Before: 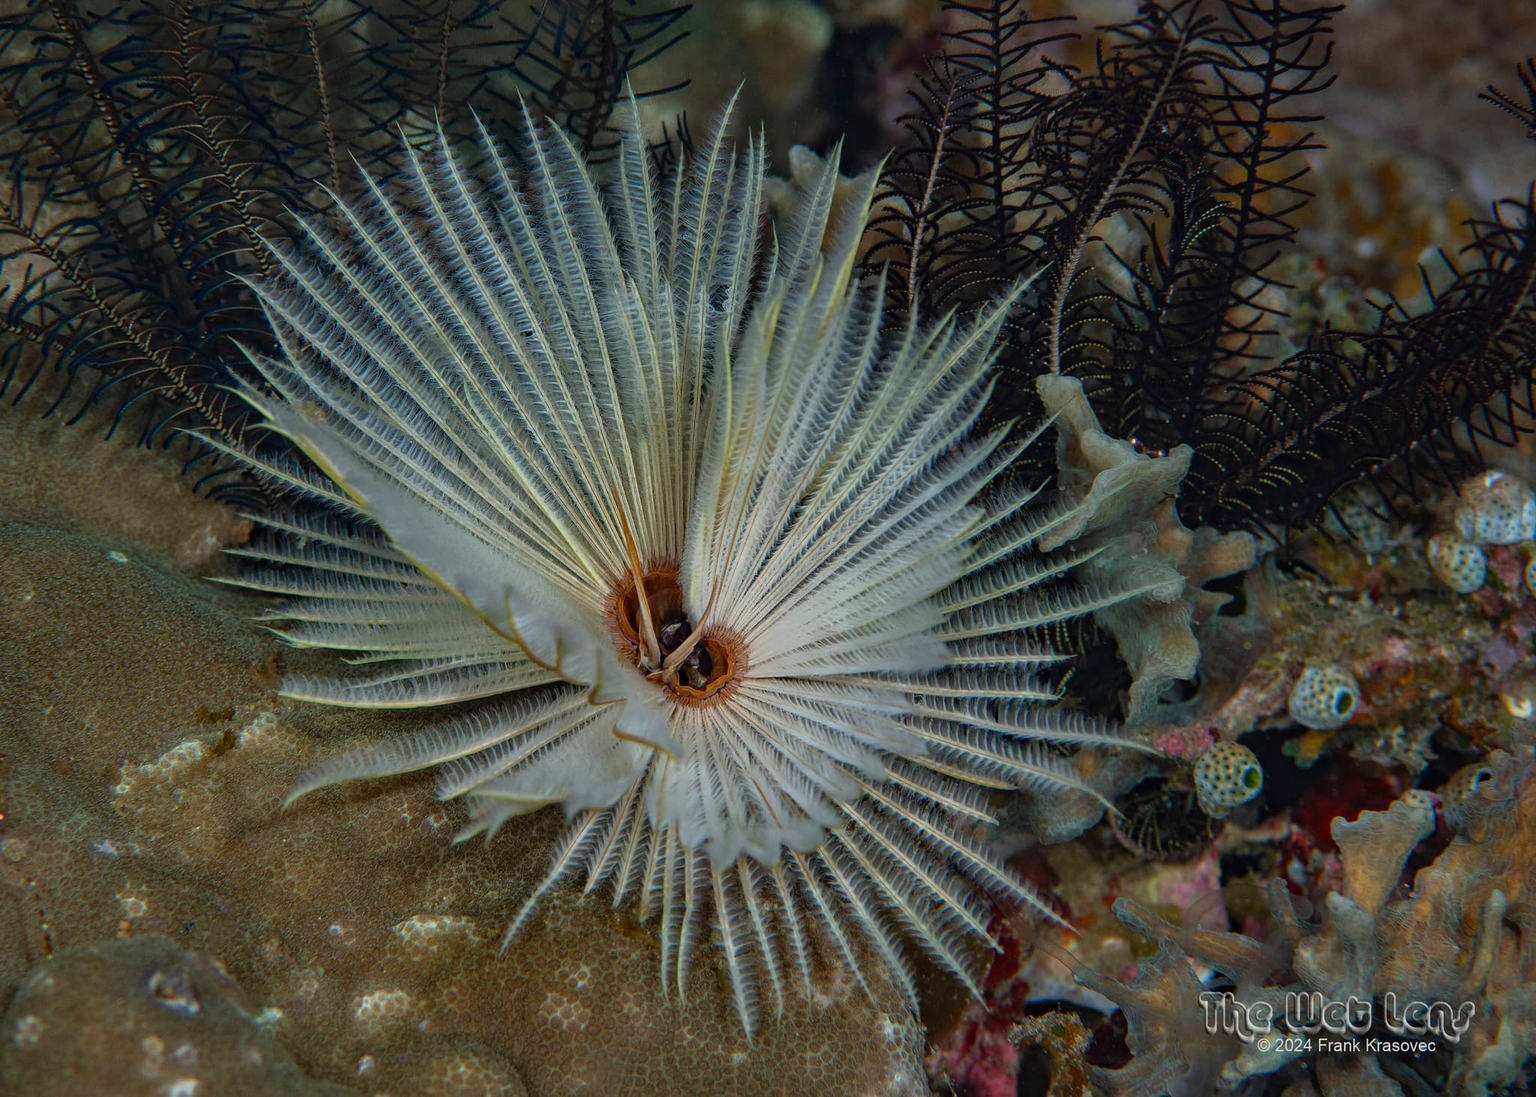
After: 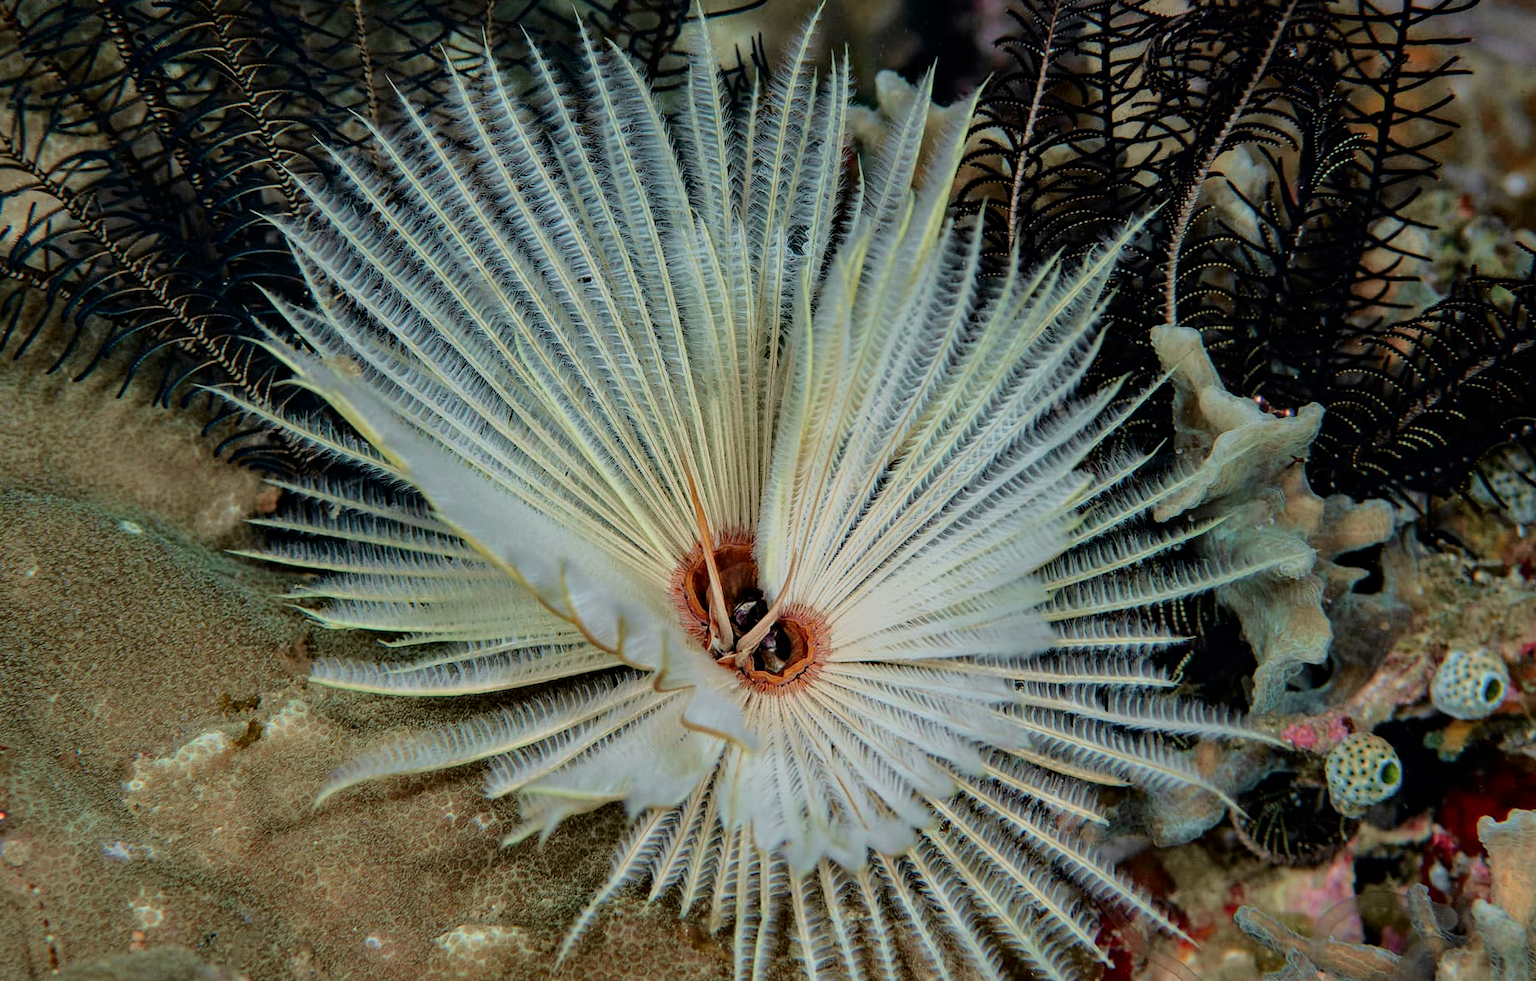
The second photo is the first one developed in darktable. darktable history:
exposure: exposure 0.57 EV, compensate highlight preservation false
crop: top 7.454%, right 9.907%, bottom 11.912%
filmic rgb: black relative exposure -8.75 EV, white relative exposure 4.98 EV, target black luminance 0%, hardness 3.77, latitude 65.34%, contrast 0.833, shadows ↔ highlights balance 19.63%, color science v4 (2020)
tone curve: curves: ch0 [(0.003, 0) (0.066, 0.023) (0.149, 0.094) (0.264, 0.238) (0.395, 0.421) (0.517, 0.56) (0.688, 0.743) (0.813, 0.846) (1, 1)]; ch1 [(0, 0) (0.164, 0.115) (0.337, 0.332) (0.39, 0.398) (0.464, 0.461) (0.501, 0.5) (0.507, 0.503) (0.534, 0.537) (0.577, 0.59) (0.652, 0.681) (0.733, 0.749) (0.811, 0.796) (1, 1)]; ch2 [(0, 0) (0.337, 0.382) (0.464, 0.476) (0.501, 0.502) (0.527, 0.54) (0.551, 0.565) (0.6, 0.59) (0.687, 0.675) (1, 1)], color space Lab, independent channels, preserve colors none
